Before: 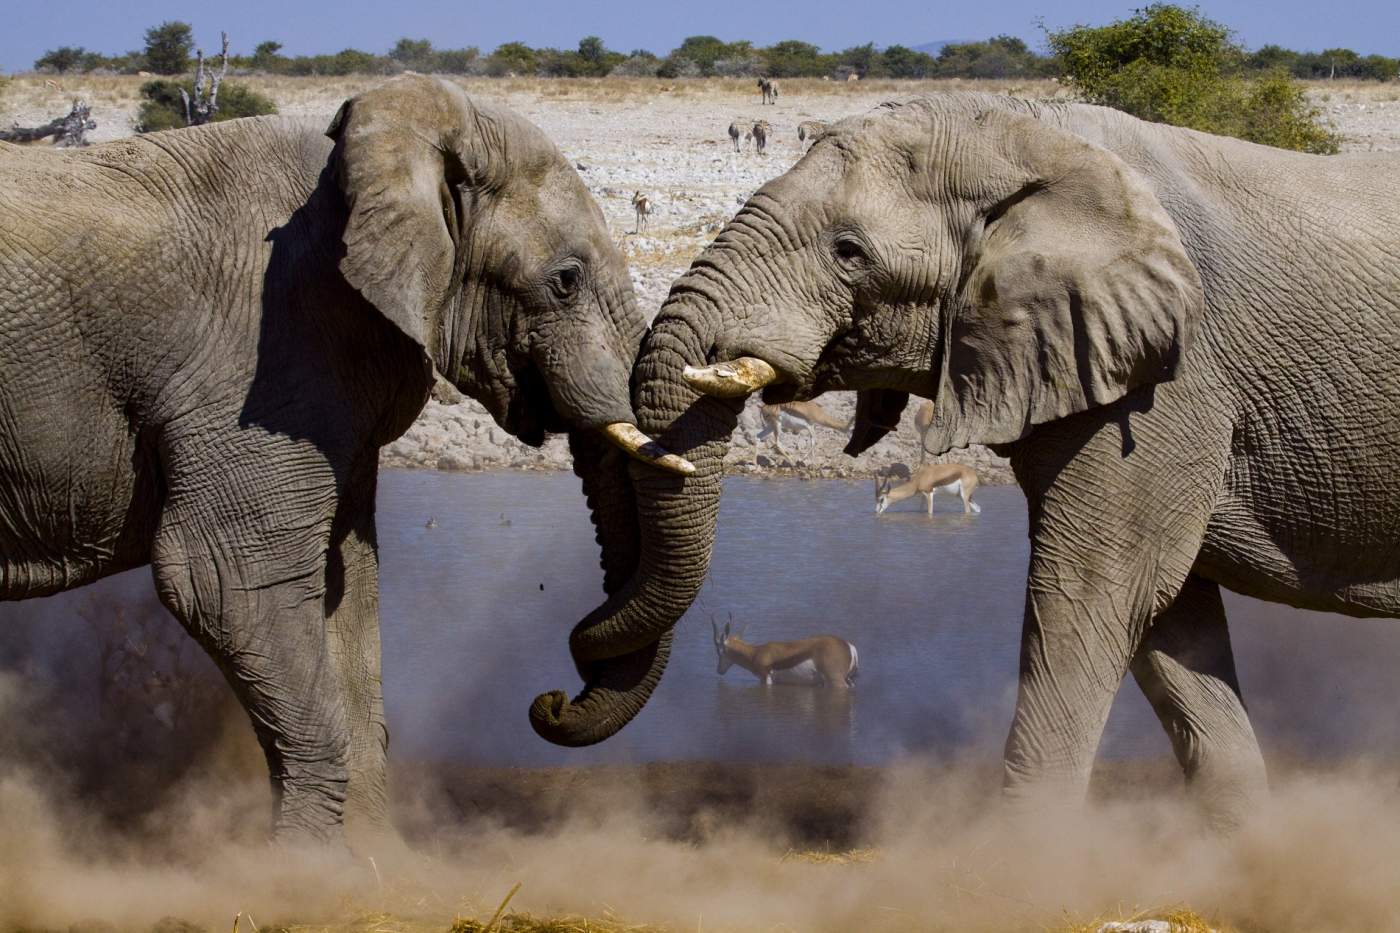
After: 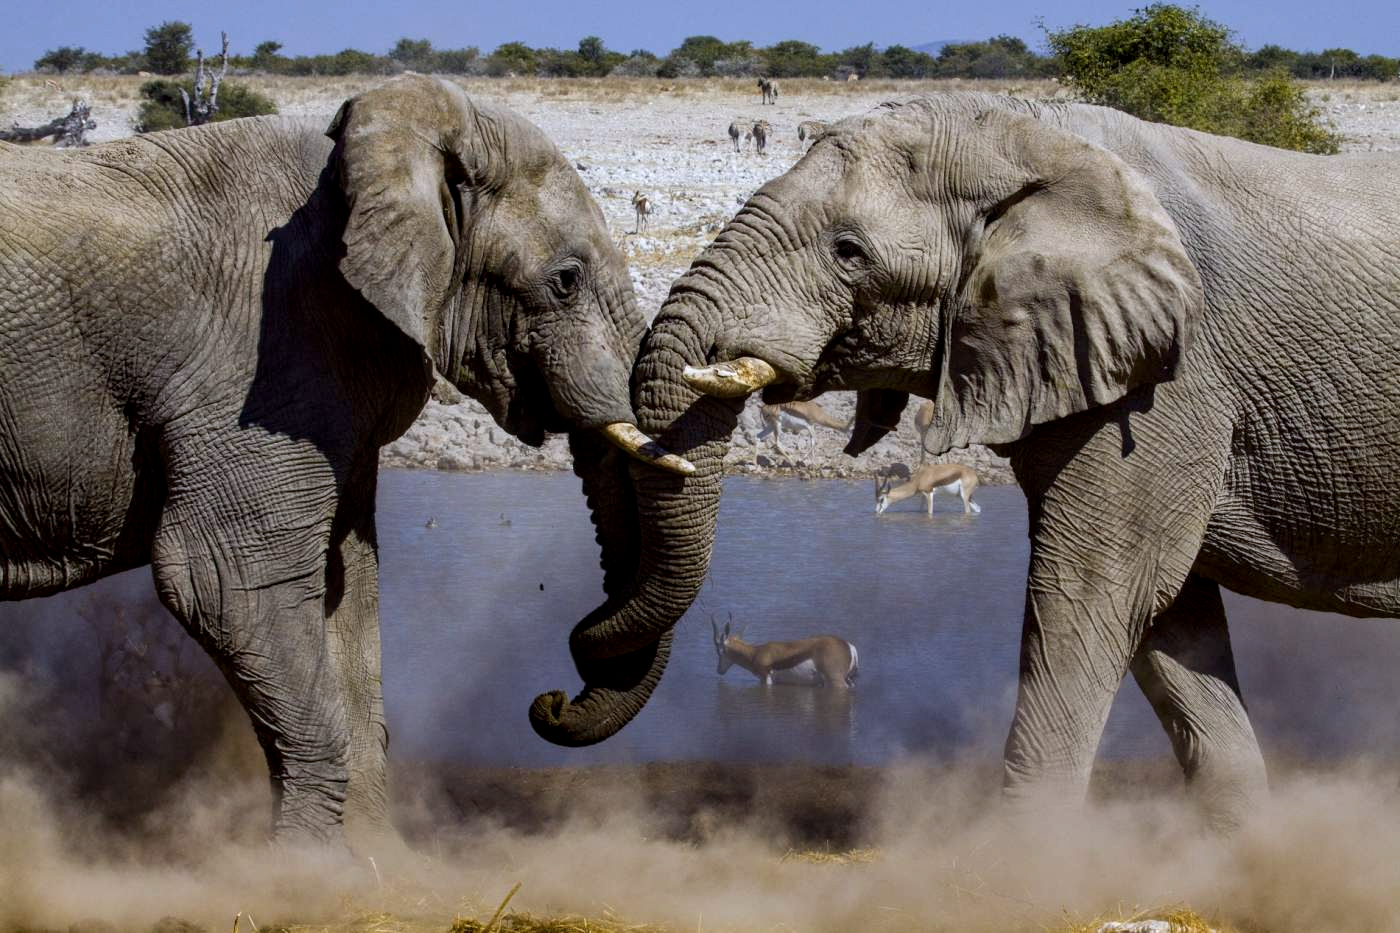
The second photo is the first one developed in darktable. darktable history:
local contrast: on, module defaults
white balance: red 0.967, blue 1.049
